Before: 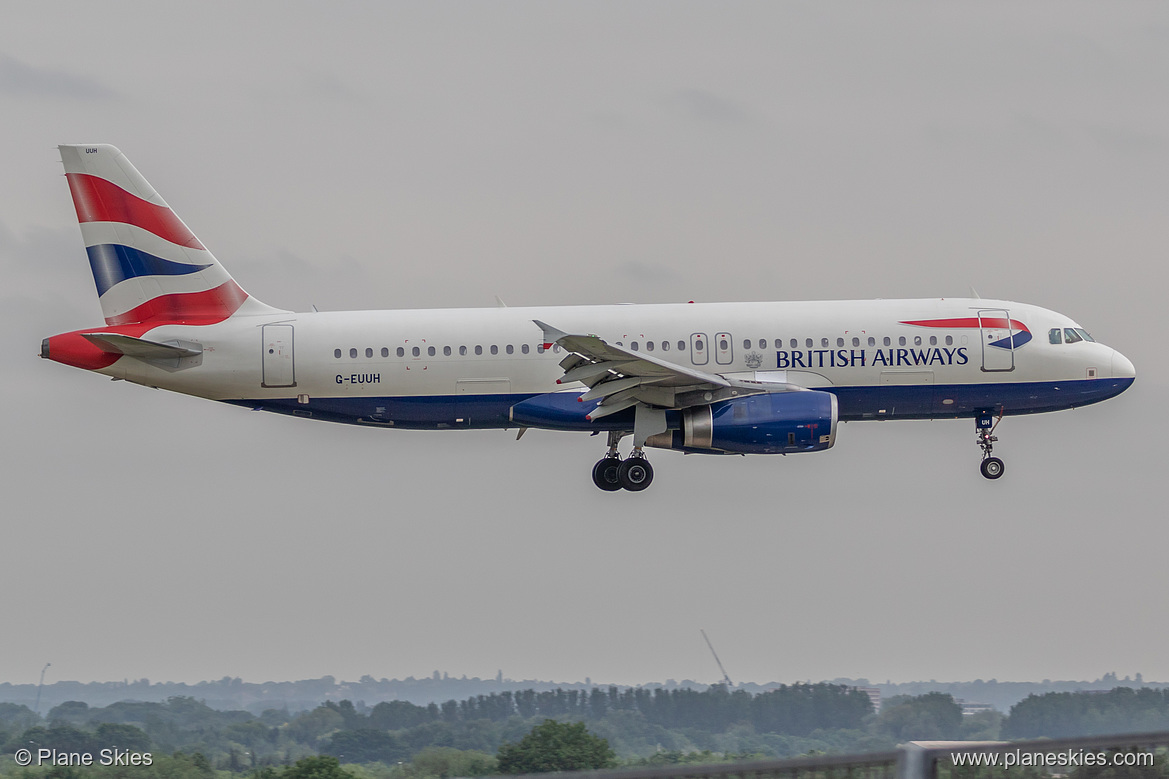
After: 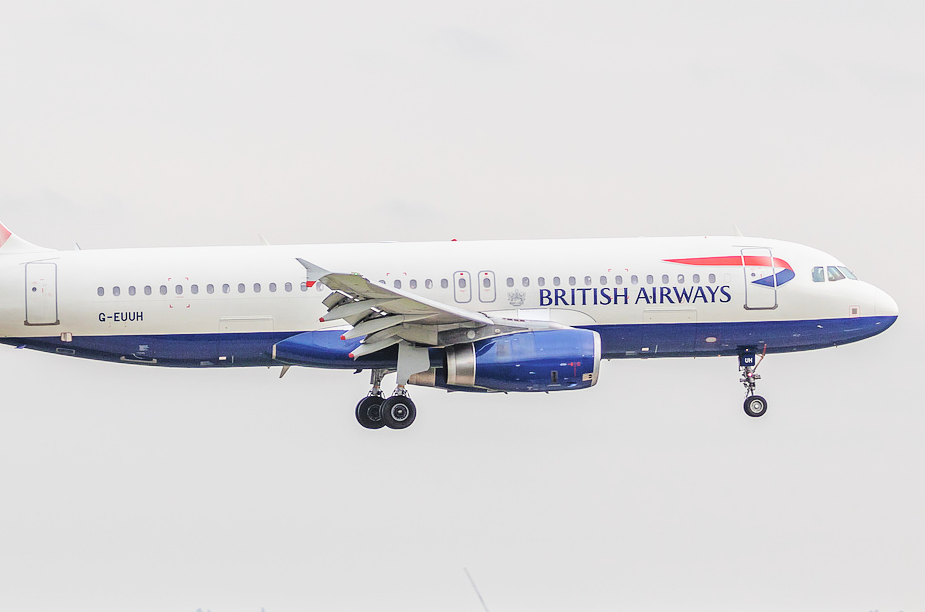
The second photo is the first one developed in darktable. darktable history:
crop and rotate: left 20.341%, top 7.999%, right 0.455%, bottom 13.433%
exposure: compensate exposure bias true, compensate highlight preservation false
contrast brightness saturation: brightness 0.28
base curve: curves: ch0 [(0, 0) (0.028, 0.03) (0.121, 0.232) (0.46, 0.748) (0.859, 0.968) (1, 1)], preserve colors none
